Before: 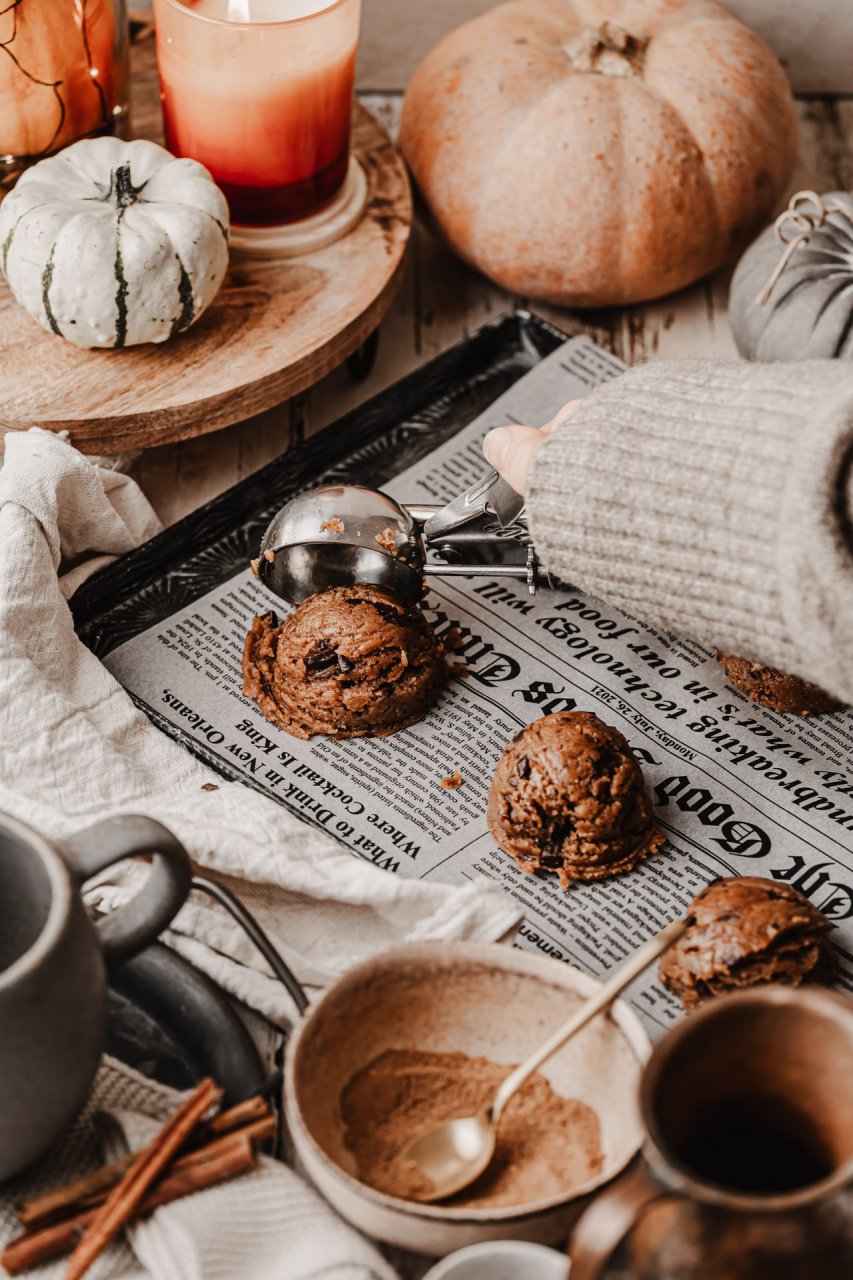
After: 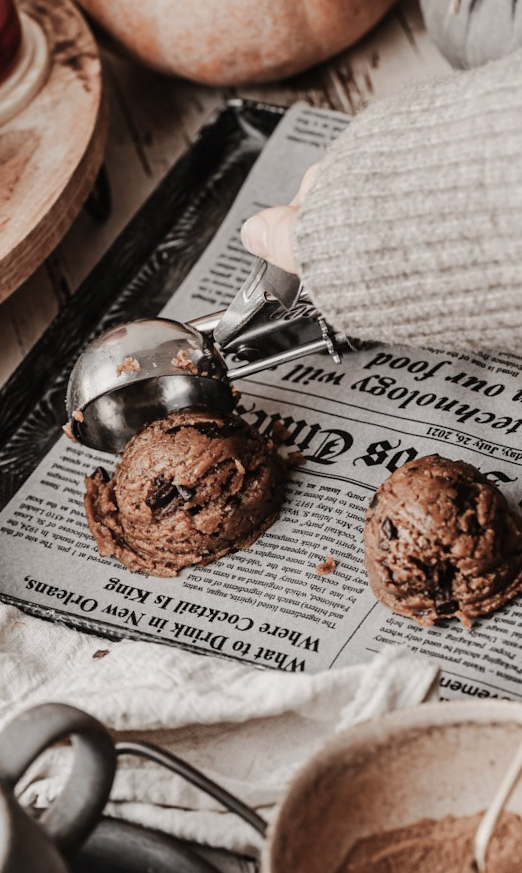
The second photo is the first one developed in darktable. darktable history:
crop and rotate: angle 19.82°, left 6.83%, right 4.319%, bottom 1.131%
color balance rgb: perceptual saturation grading › global saturation -31.906%
